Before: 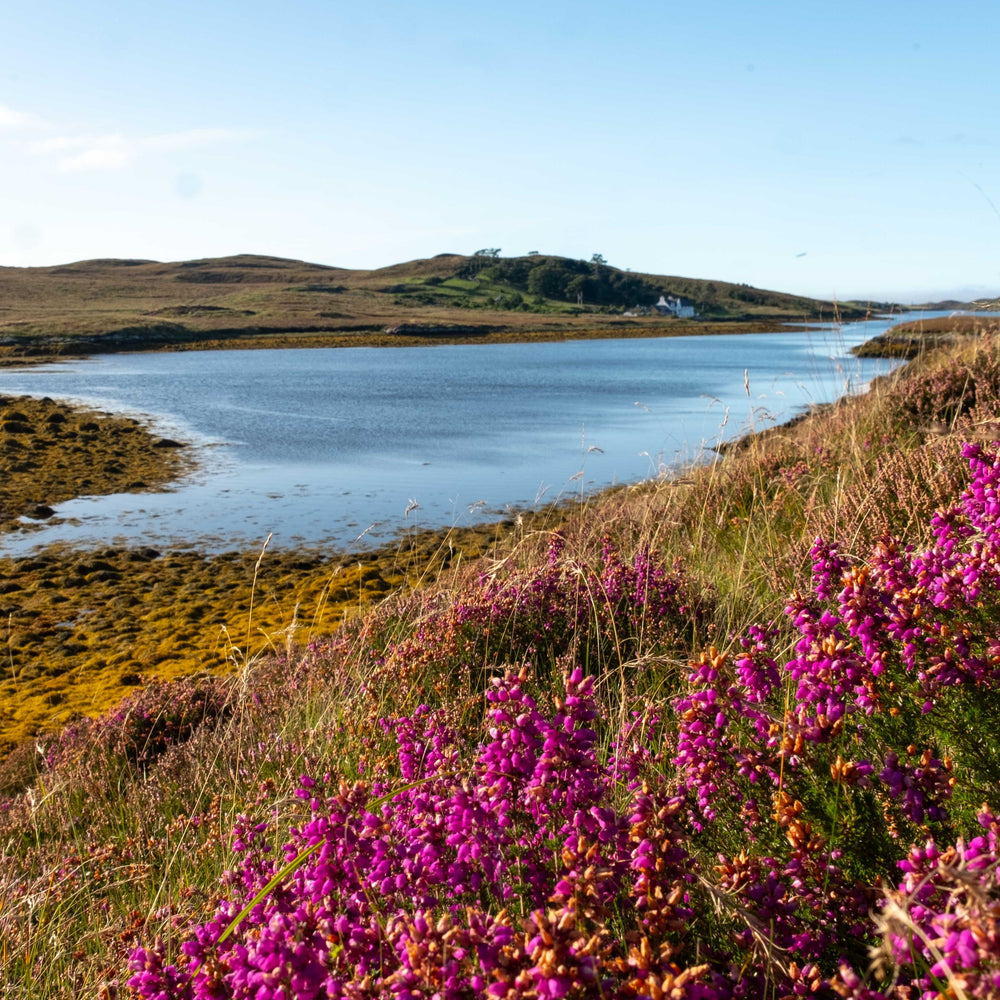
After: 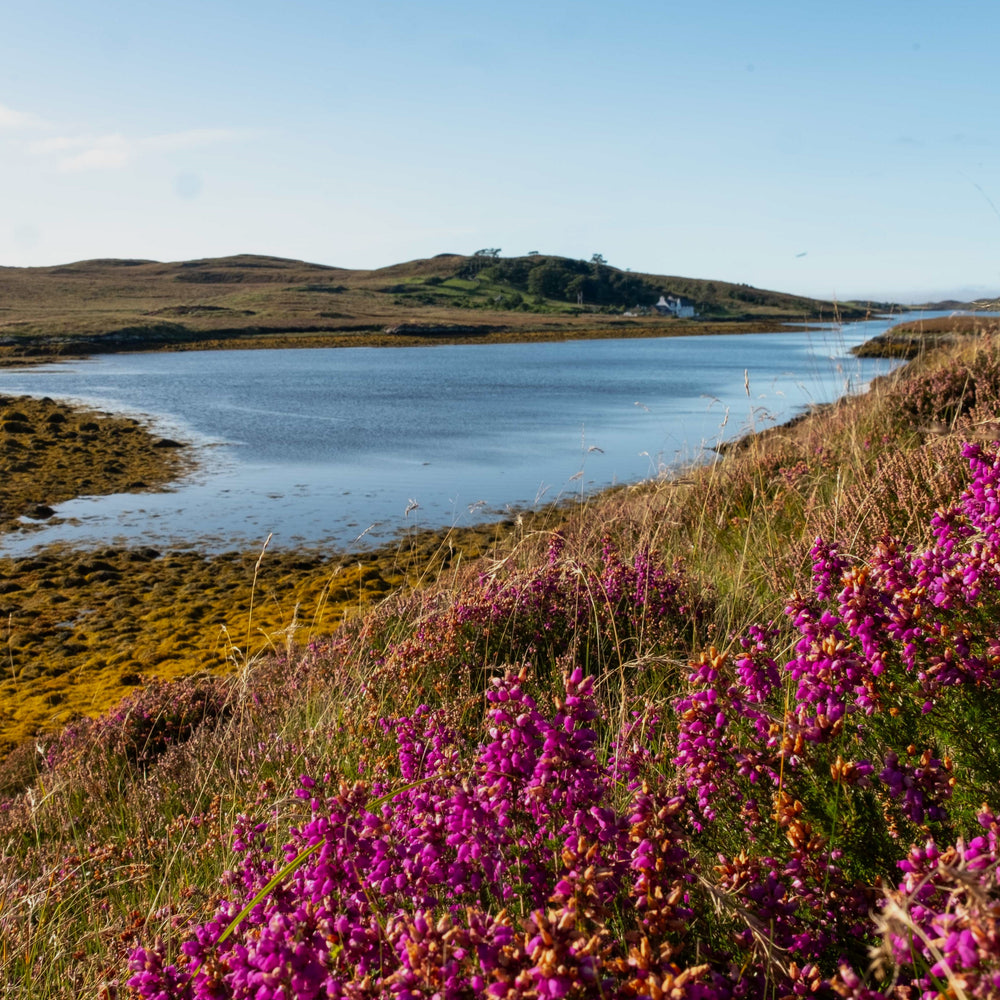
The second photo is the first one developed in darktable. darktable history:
exposure: exposure -0.293 EV, compensate highlight preservation false
